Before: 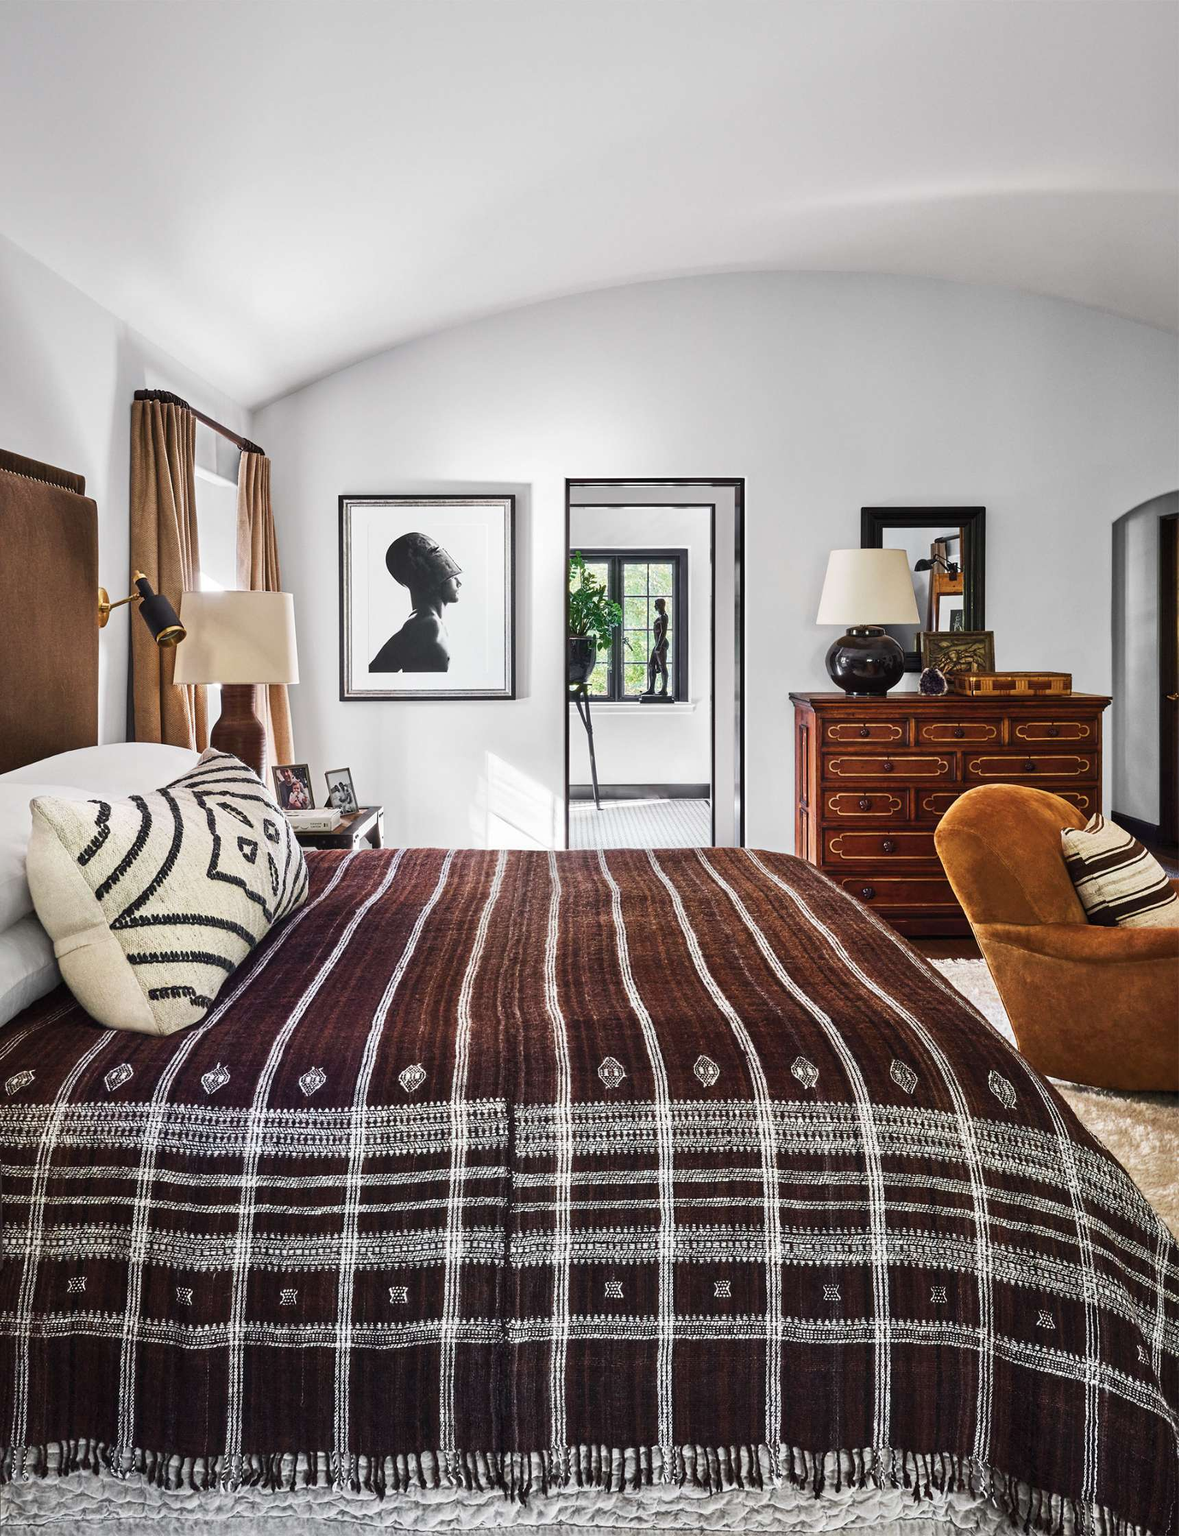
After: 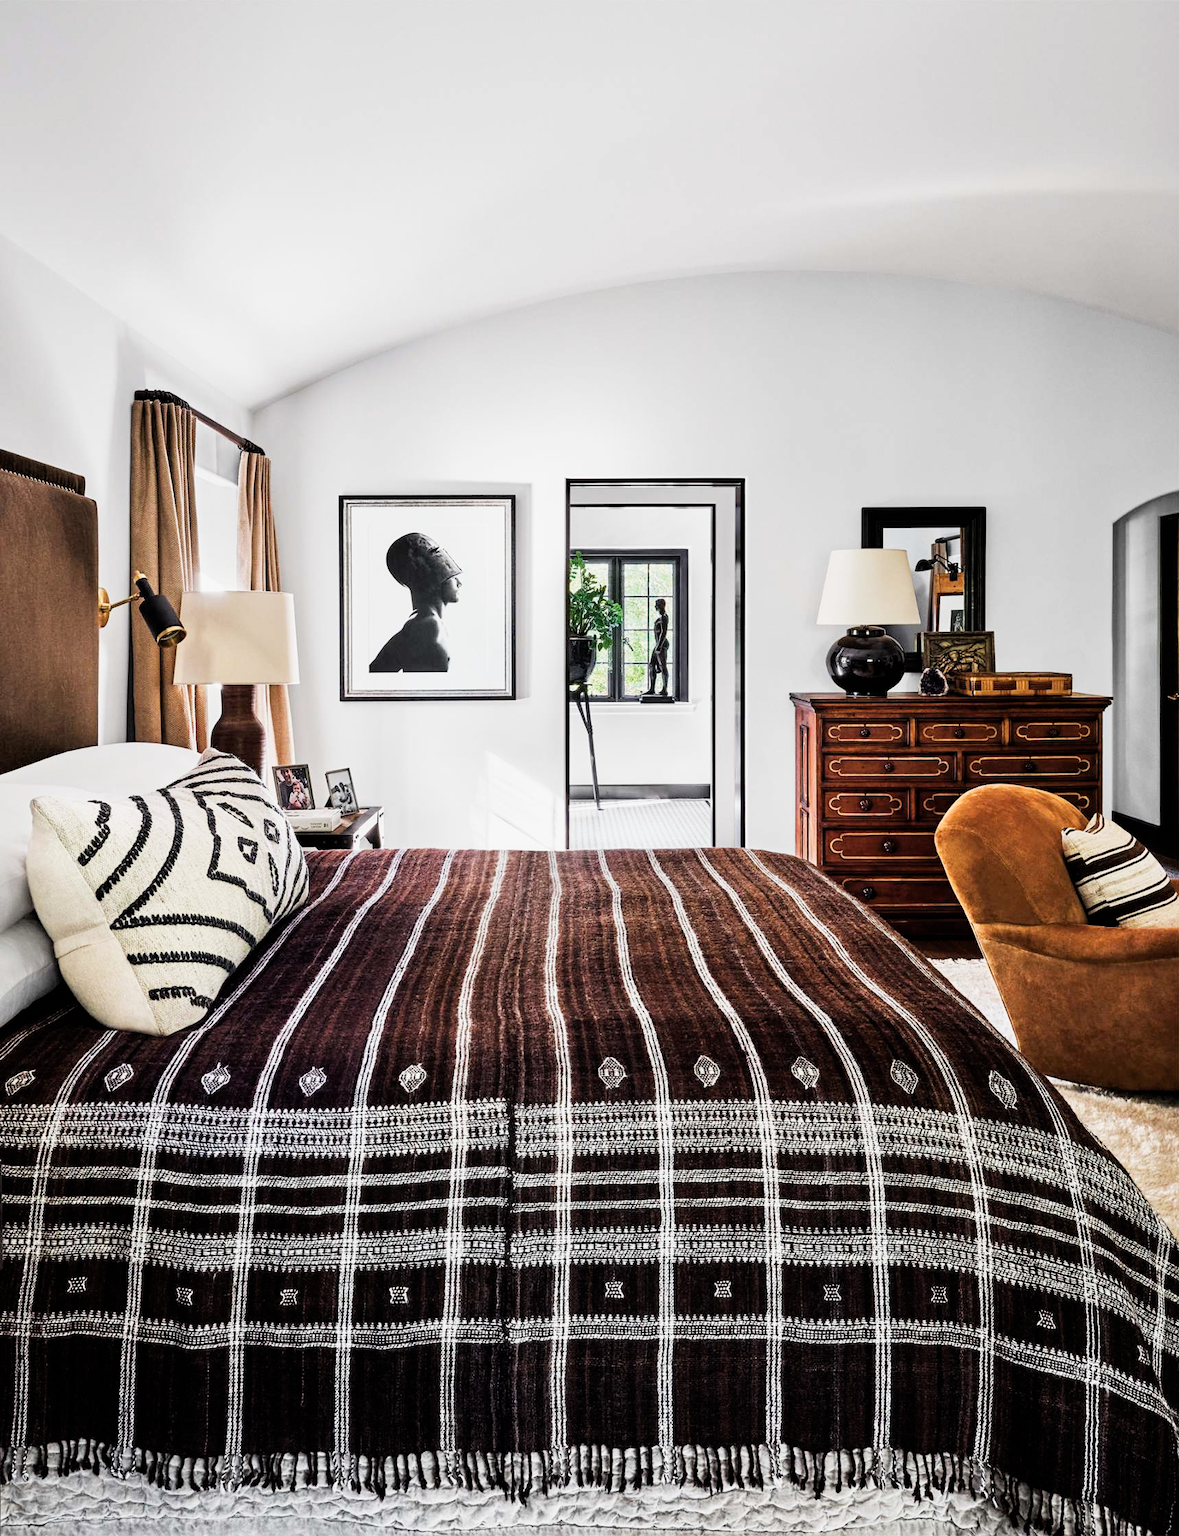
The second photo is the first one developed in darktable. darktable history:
exposure: black level correction 0.001, exposure 0.5 EV, compensate exposure bias true, compensate highlight preservation false
filmic rgb: black relative exposure -5 EV, white relative exposure 3.5 EV, hardness 3.19, contrast 1.2, highlights saturation mix -50%
